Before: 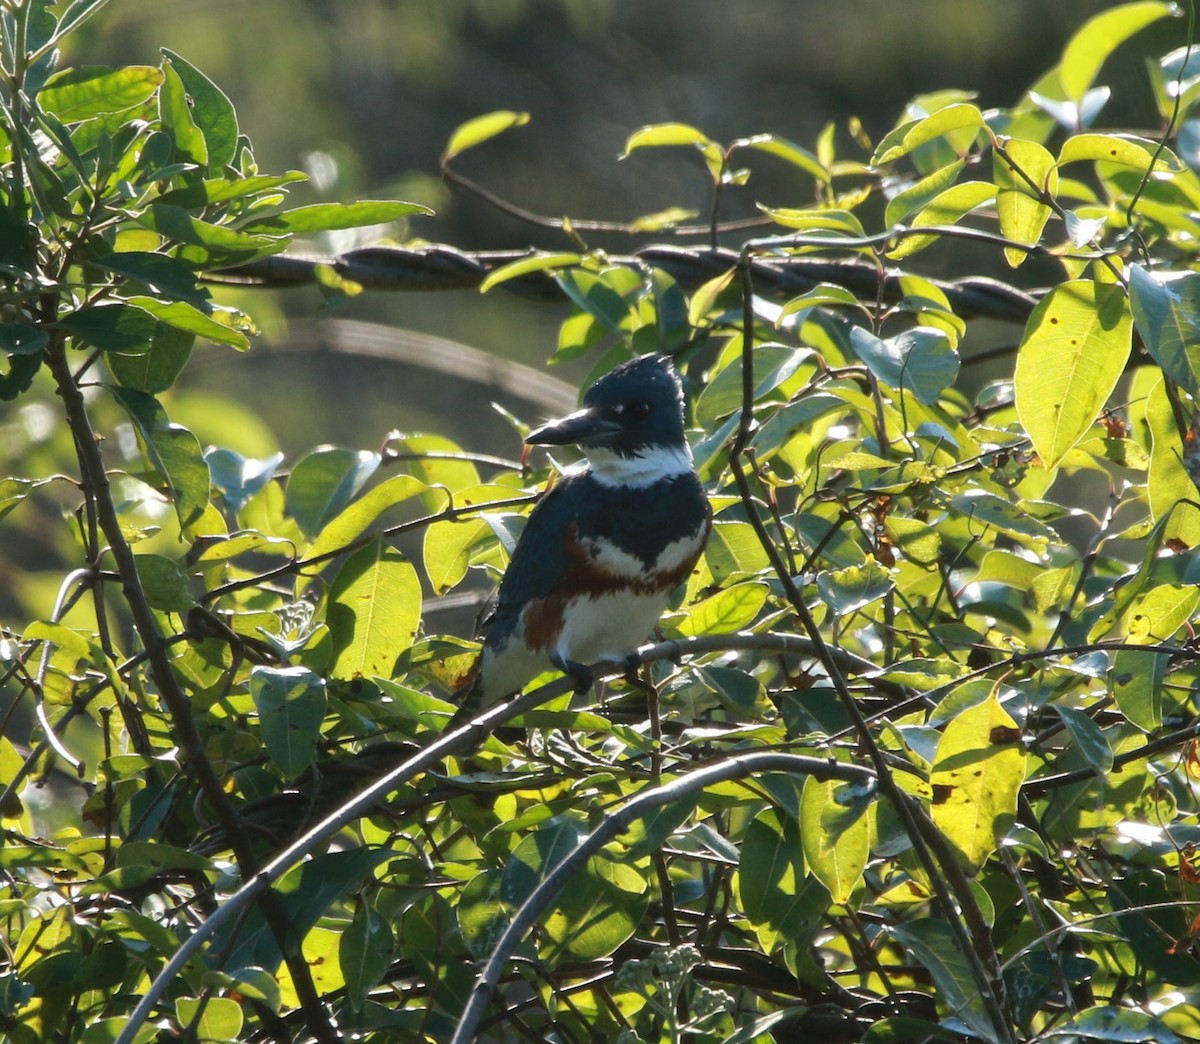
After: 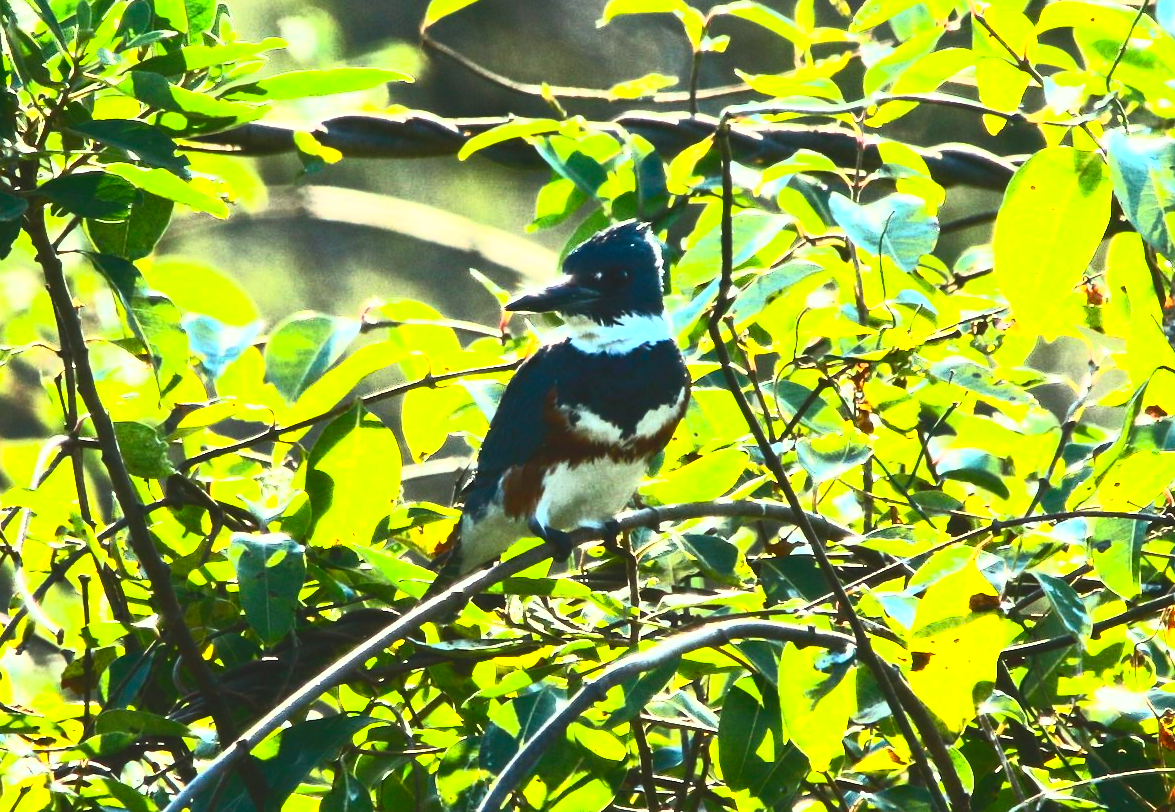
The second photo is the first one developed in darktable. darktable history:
contrast brightness saturation: contrast 0.999, brightness 0.981, saturation 0.988
color correction: highlights a* -4.61, highlights b* 5.06, saturation 0.954
base curve: curves: ch0 [(0, 0) (0.032, 0.025) (0.121, 0.166) (0.206, 0.329) (0.605, 0.79) (1, 1)]
crop and rotate: left 1.803%, top 12.743%, right 0.213%, bottom 9.394%
